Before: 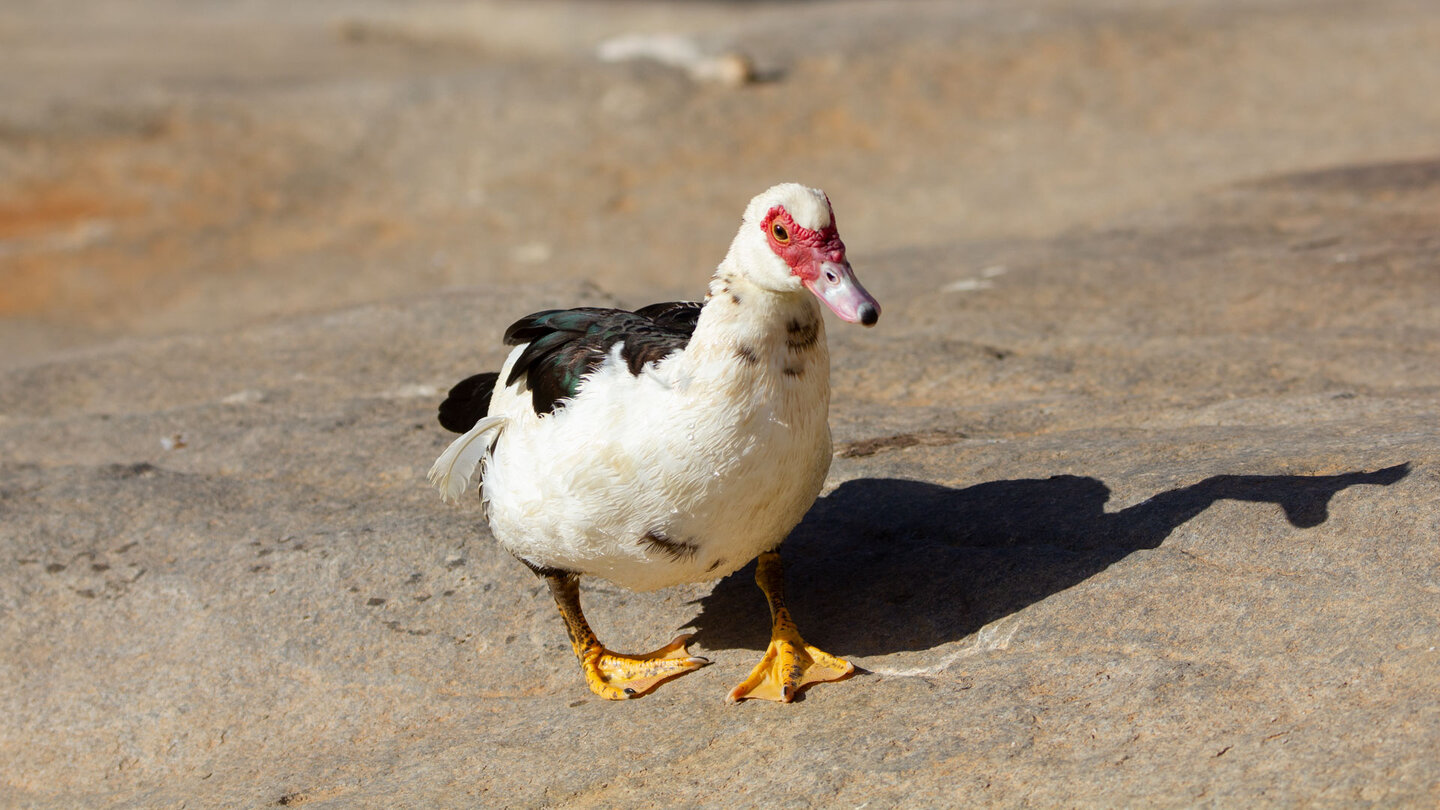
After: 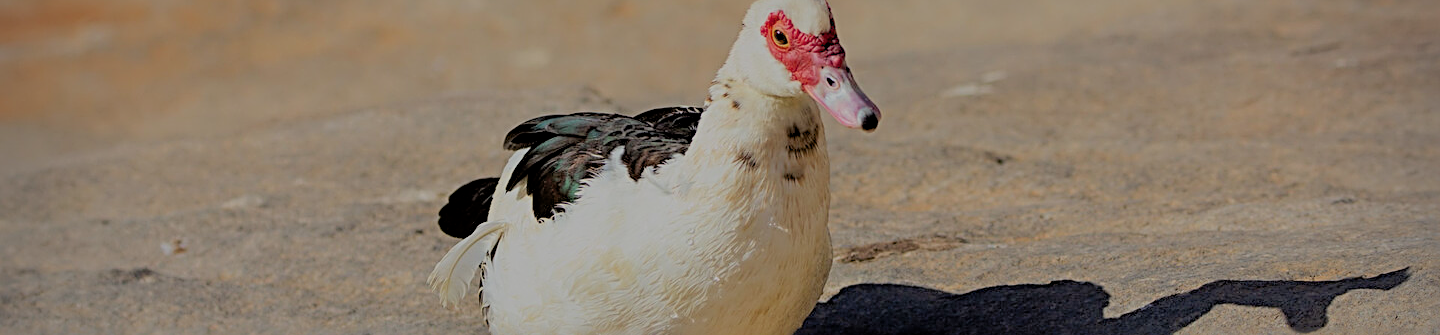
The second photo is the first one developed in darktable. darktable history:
sharpen: radius 2.989, amount 0.766
vignetting: fall-off radius 60.79%
crop and rotate: top 24.165%, bottom 34.461%
shadows and highlights: on, module defaults
filmic rgb: black relative exposure -7.06 EV, white relative exposure 6.05 EV, target black luminance 0%, hardness 2.74, latitude 60.9%, contrast 0.701, highlights saturation mix 10.38%, shadows ↔ highlights balance -0.06%, color science v6 (2022)
